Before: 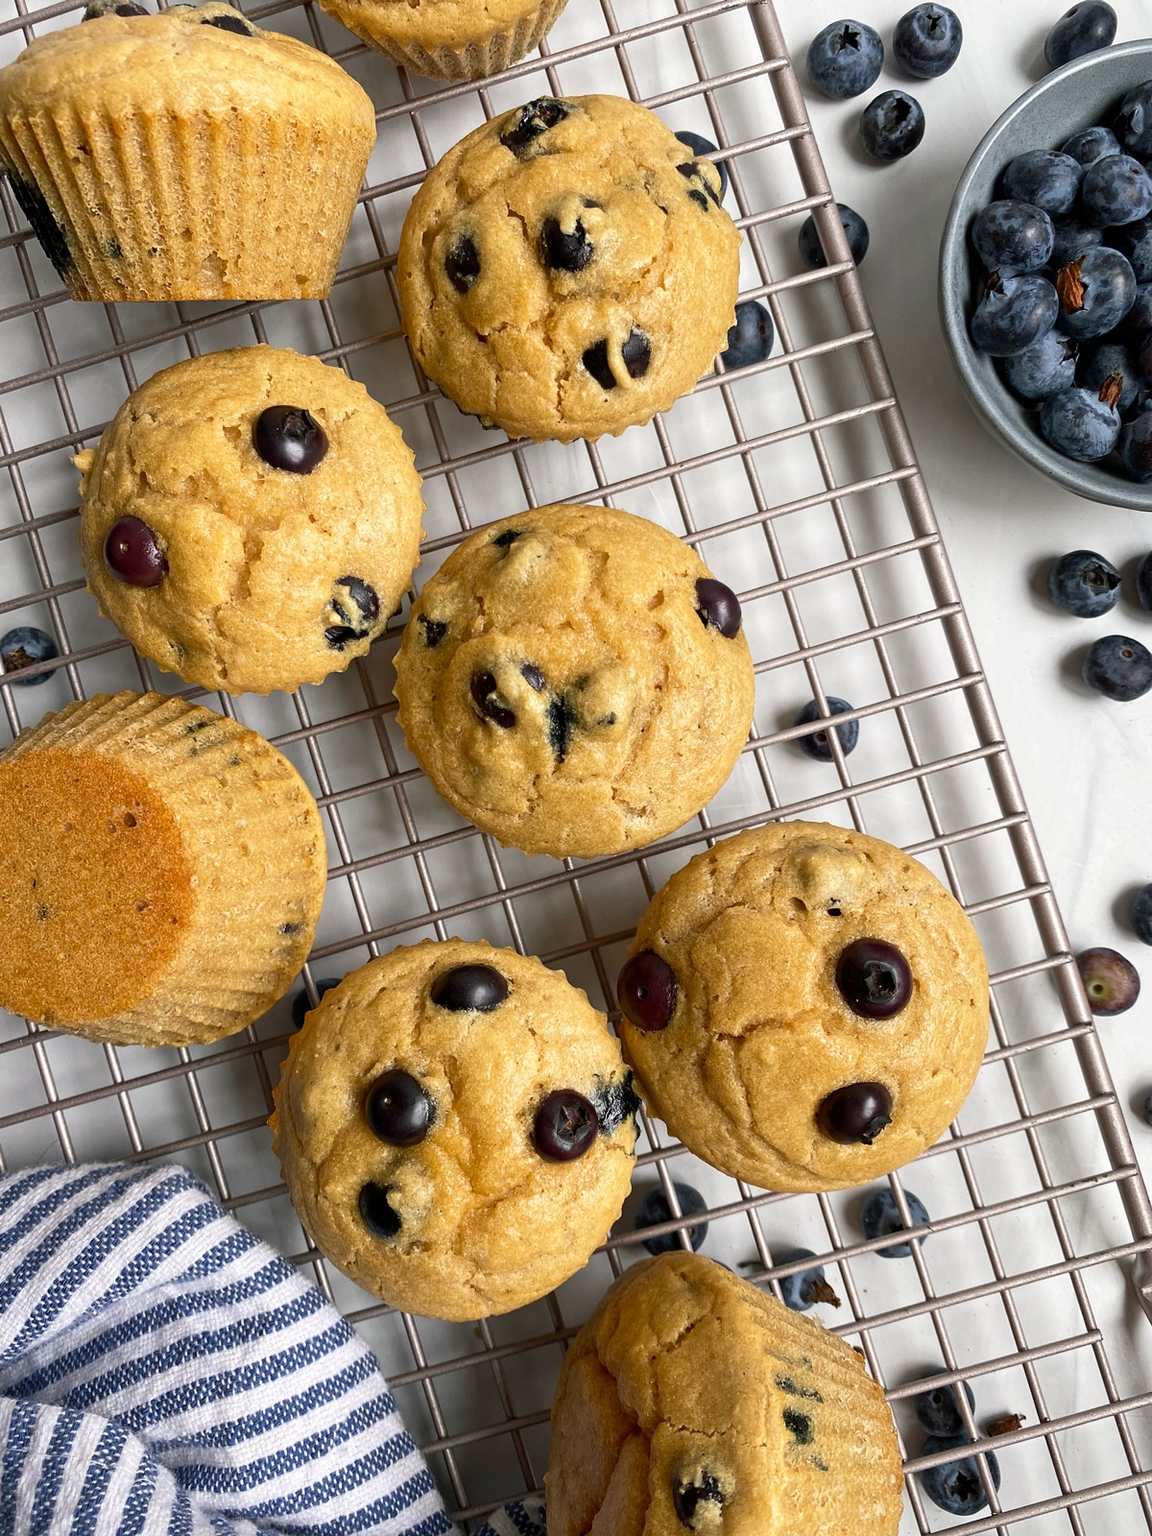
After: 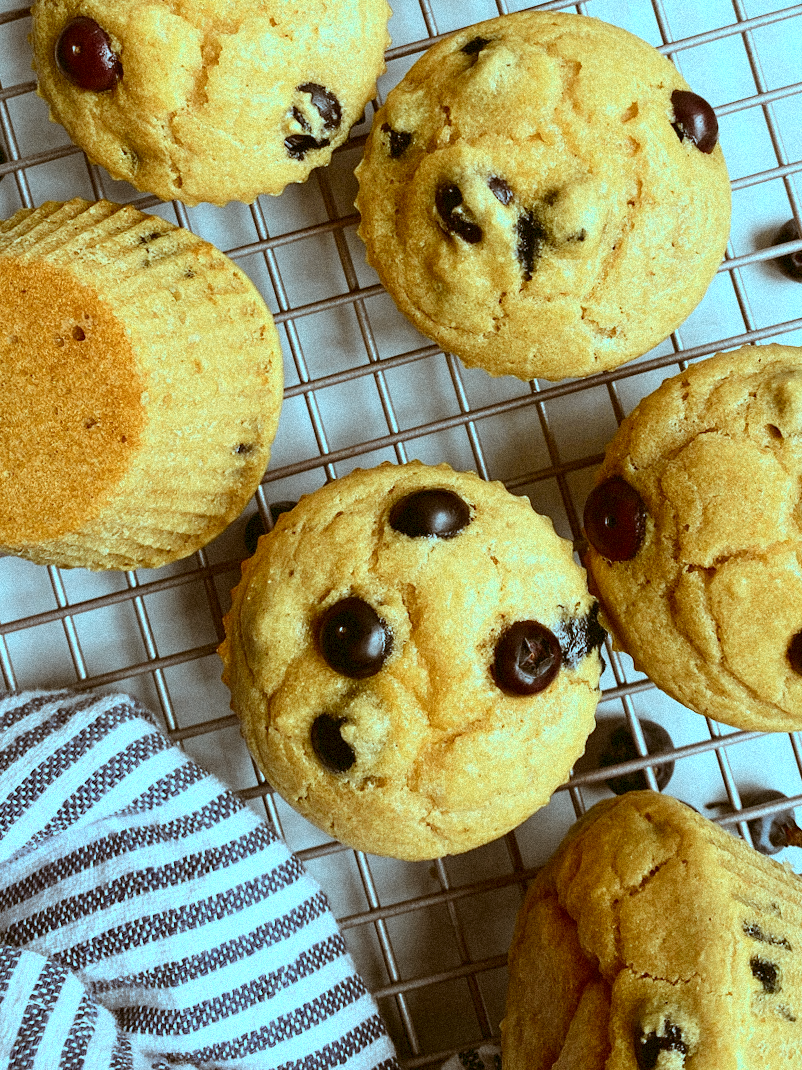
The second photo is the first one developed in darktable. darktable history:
color balance: lift [1.003, 0.993, 1.001, 1.007], gamma [1.018, 1.072, 0.959, 0.928], gain [0.974, 0.873, 1.031, 1.127]
grain: strength 35%, mid-tones bias 0%
color correction: highlights a* -14.62, highlights b* -16.22, shadows a* 10.12, shadows b* 29.4
crop and rotate: angle -0.82°, left 3.85%, top 31.828%, right 27.992%
tone curve: curves: ch0 [(0, 0.023) (0.104, 0.058) (0.21, 0.162) (0.469, 0.524) (0.579, 0.65) (0.725, 0.8) (0.858, 0.903) (1, 0.974)]; ch1 [(0, 0) (0.414, 0.395) (0.447, 0.447) (0.502, 0.501) (0.521, 0.512) (0.566, 0.566) (0.618, 0.61) (0.654, 0.642) (1, 1)]; ch2 [(0, 0) (0.369, 0.388) (0.437, 0.453) (0.492, 0.485) (0.524, 0.508) (0.553, 0.566) (0.583, 0.608) (1, 1)], color space Lab, independent channels, preserve colors none
tone equalizer: on, module defaults
